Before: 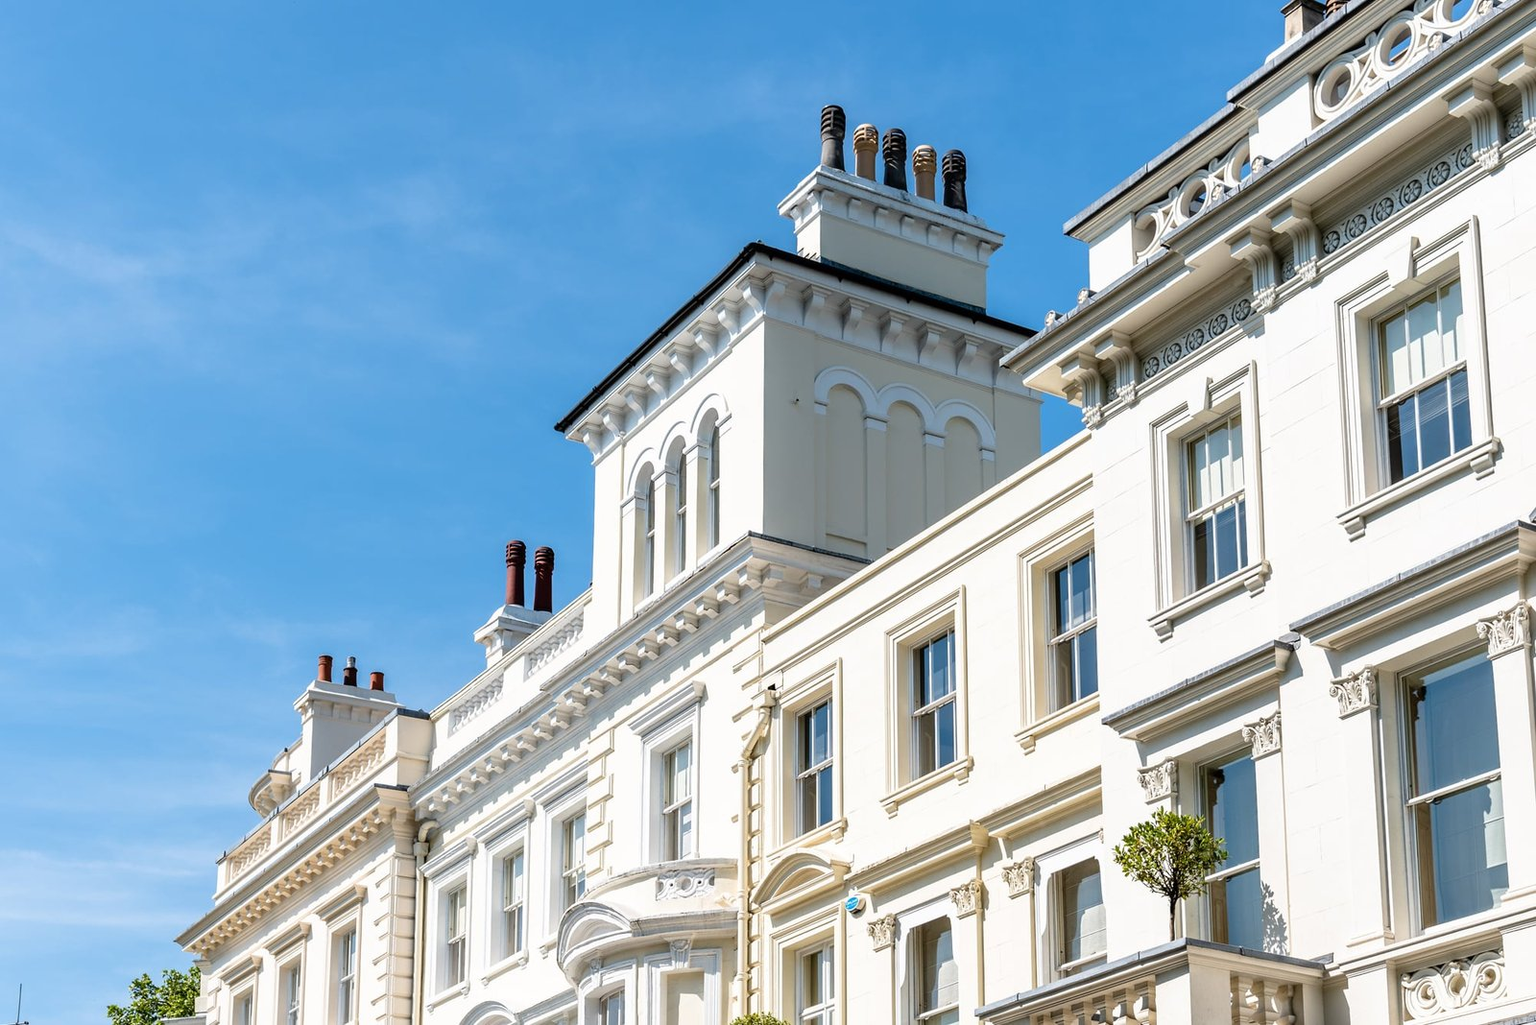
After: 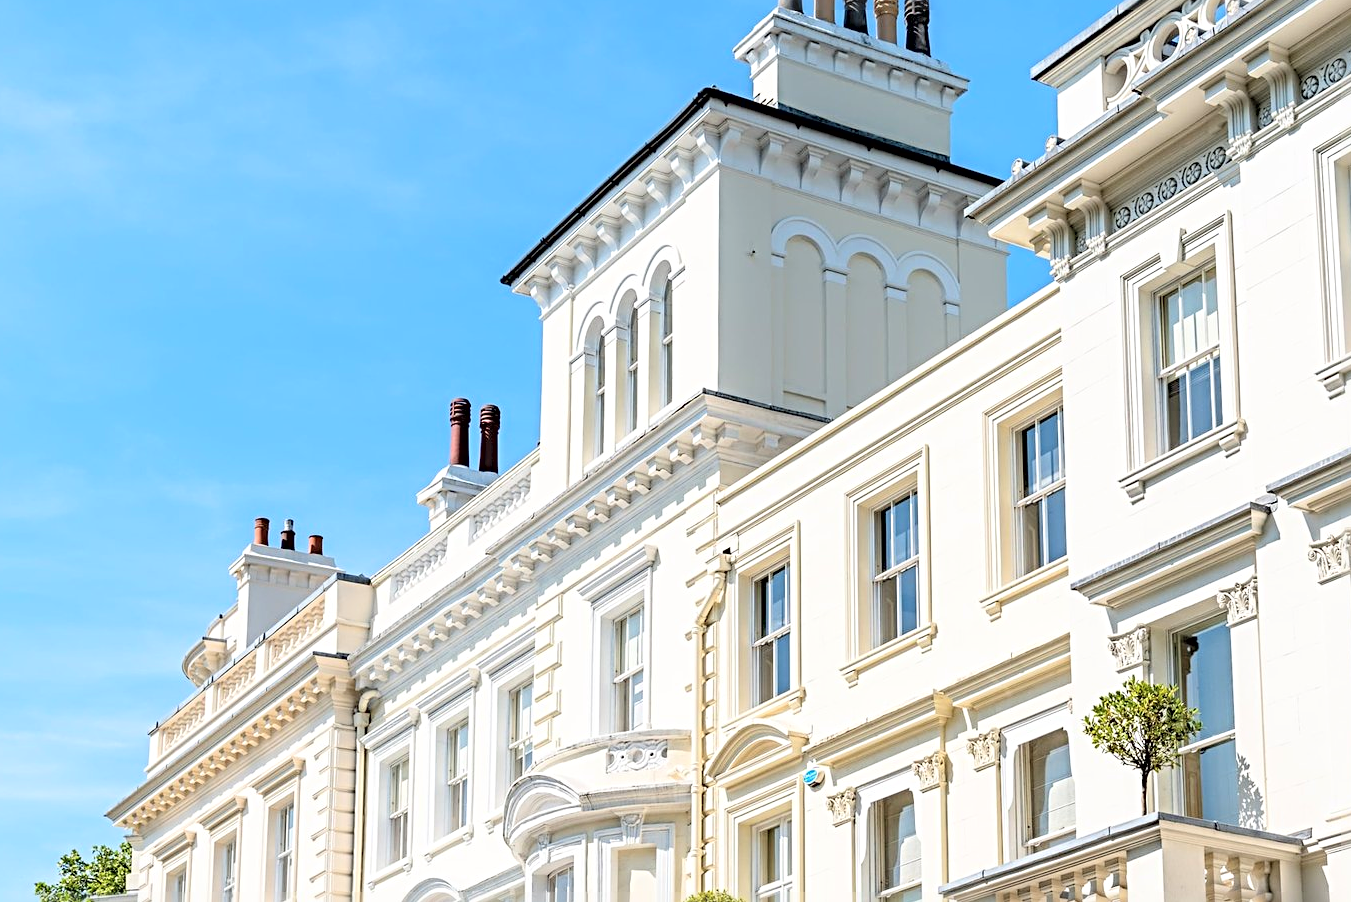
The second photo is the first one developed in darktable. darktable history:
sharpen: radius 4
crop and rotate: left 4.842%, top 15.51%, right 10.668%
contrast brightness saturation: contrast 0.1, brightness 0.3, saturation 0.14
